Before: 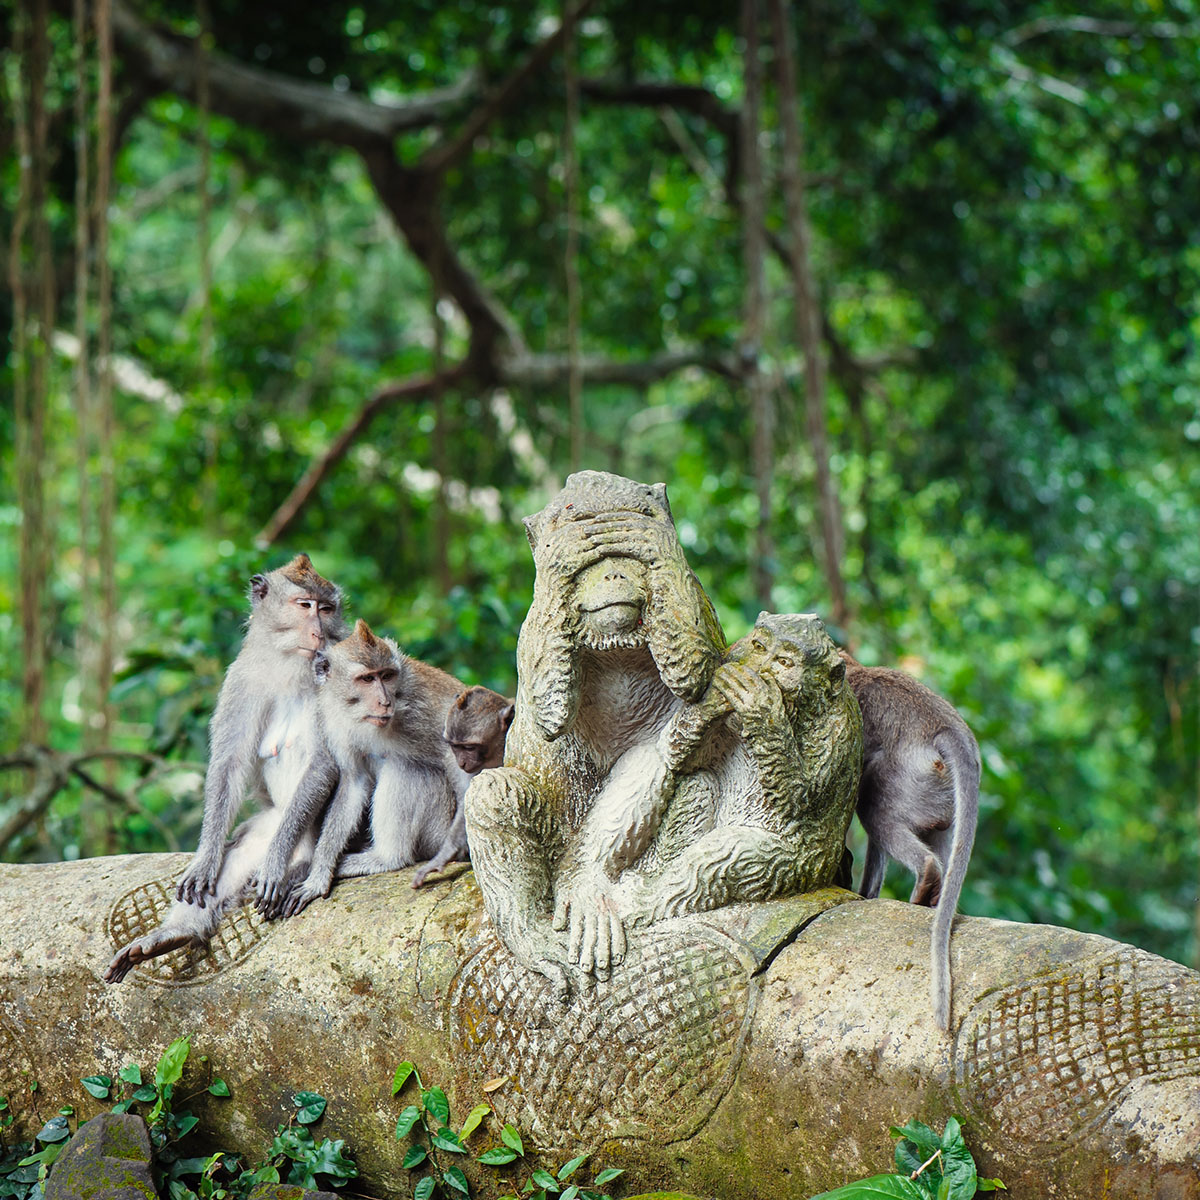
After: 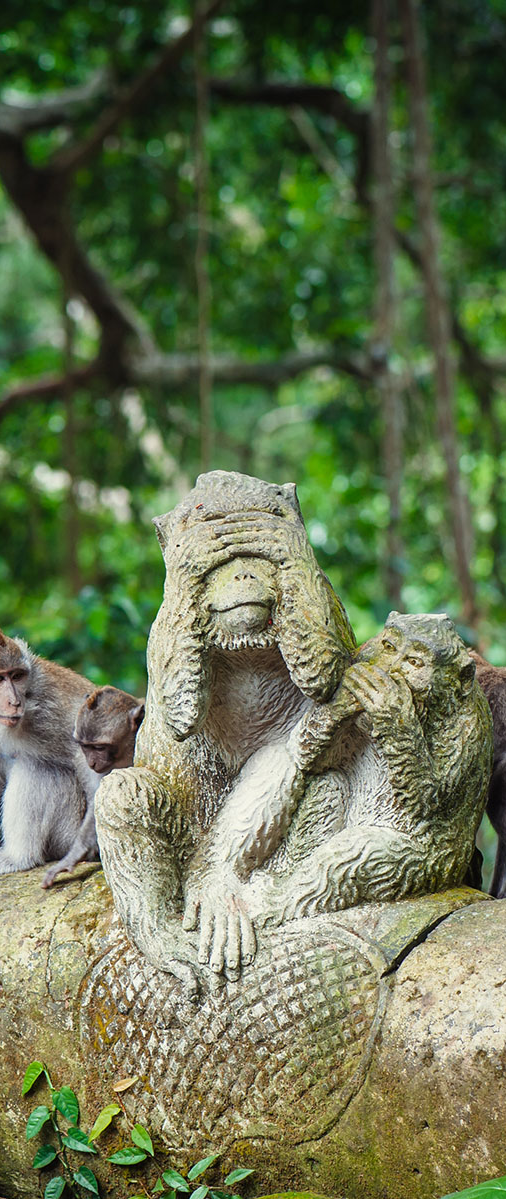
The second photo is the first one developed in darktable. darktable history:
crop: left 30.856%, right 26.913%
